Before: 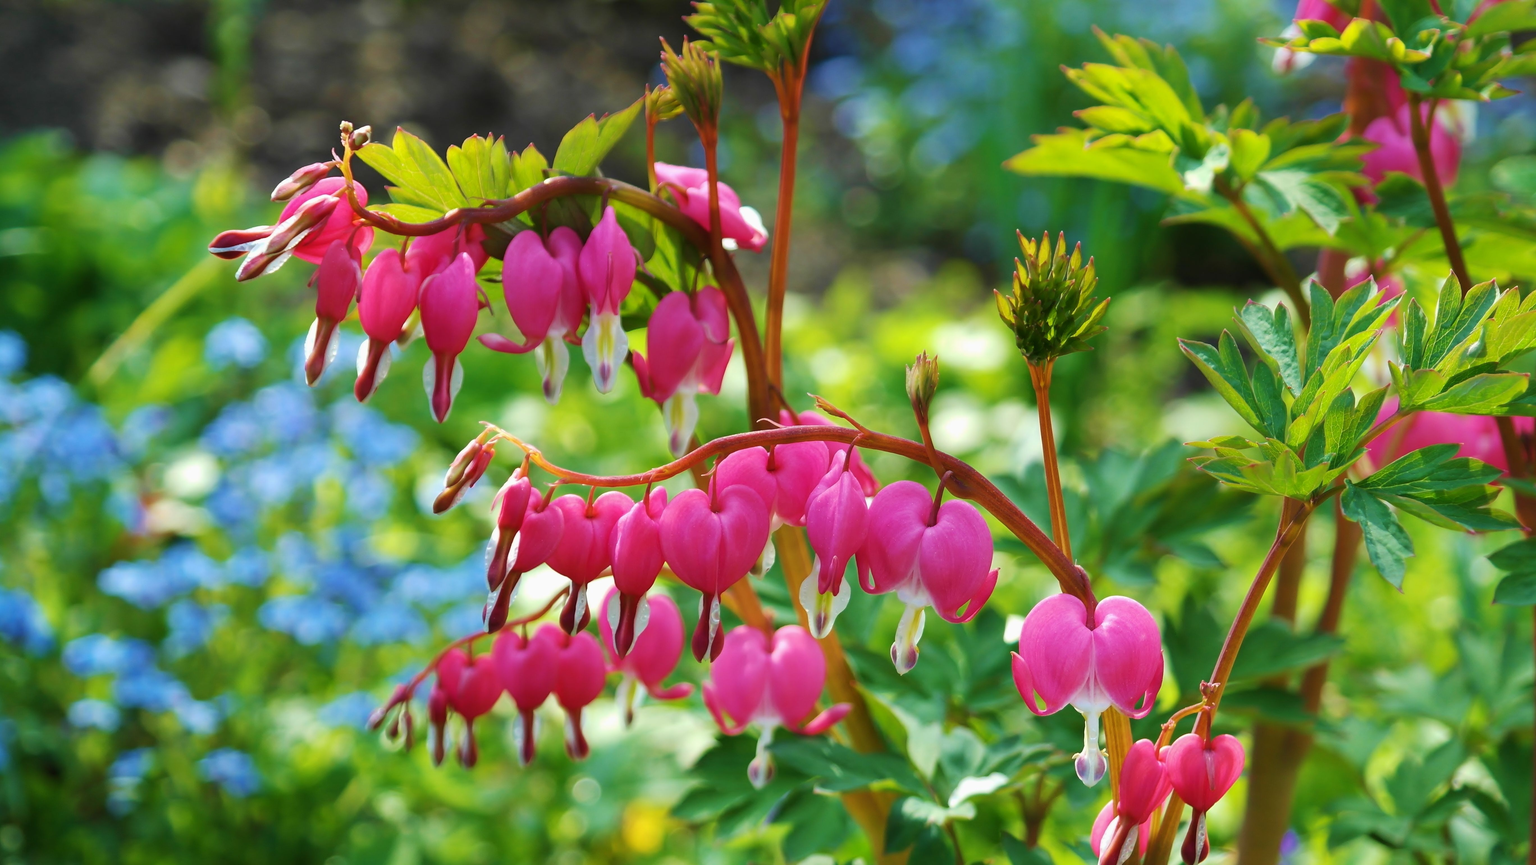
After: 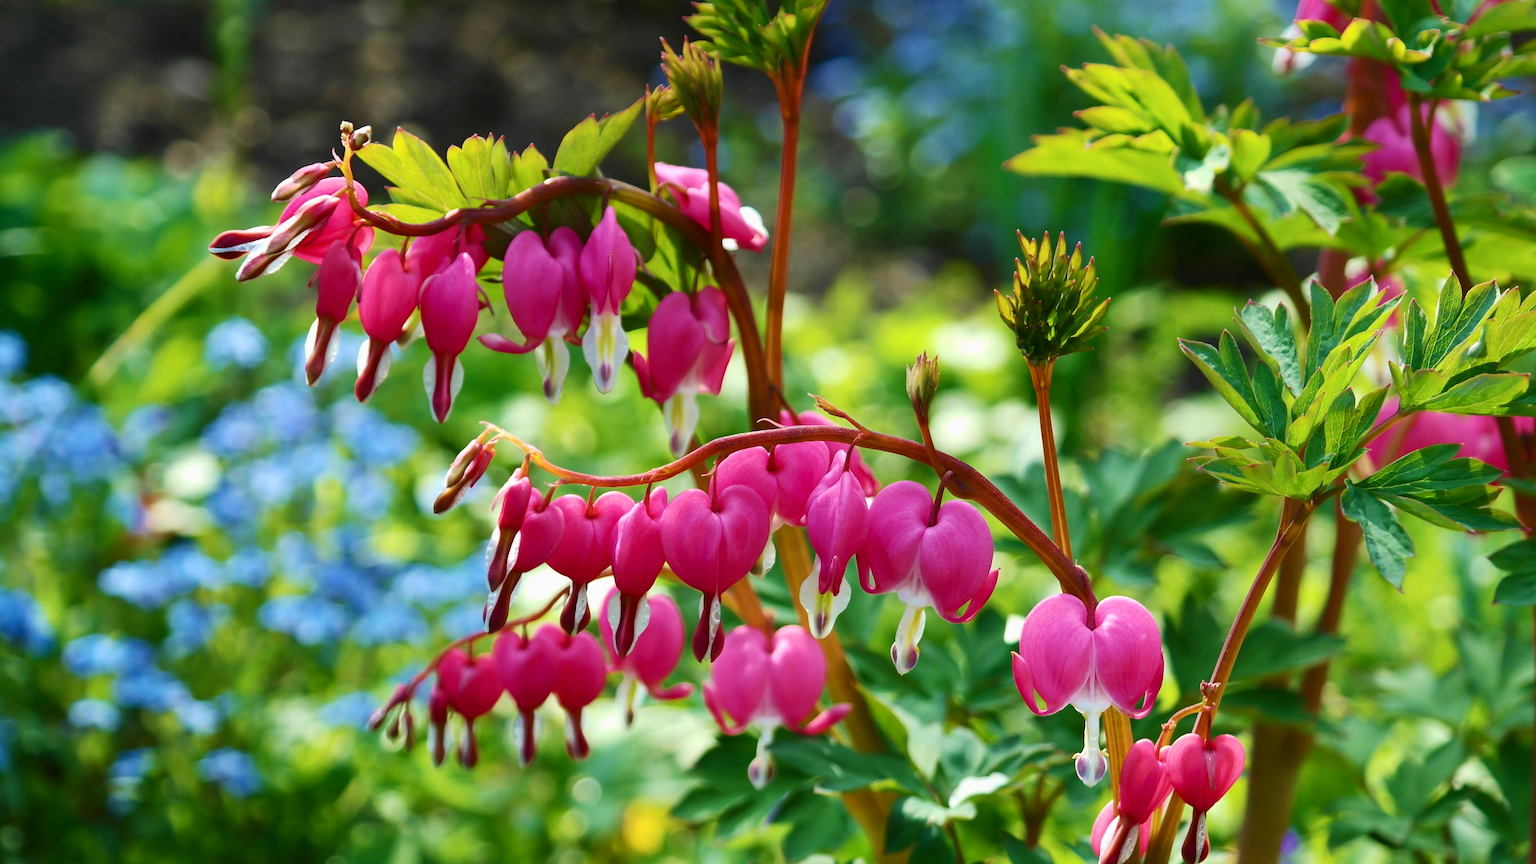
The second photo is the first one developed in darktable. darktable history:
tone curve: curves: ch0 [(0, 0) (0.003, 0.003) (0.011, 0.012) (0.025, 0.024) (0.044, 0.039) (0.069, 0.052) (0.1, 0.072) (0.136, 0.097) (0.177, 0.128) (0.224, 0.168) (0.277, 0.217) (0.335, 0.276) (0.399, 0.345) (0.468, 0.429) (0.543, 0.524) (0.623, 0.628) (0.709, 0.732) (0.801, 0.829) (0.898, 0.919) (1, 1)], color space Lab, independent channels, preserve colors none
